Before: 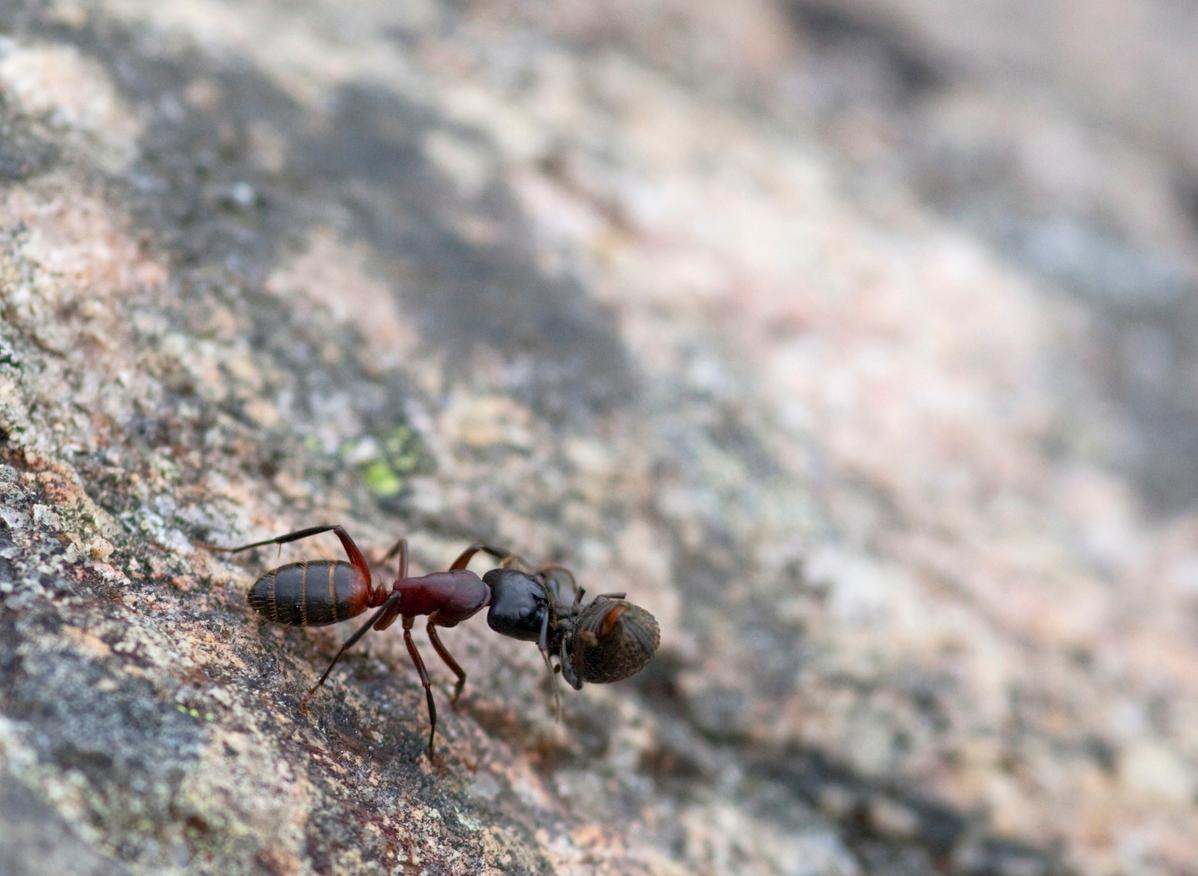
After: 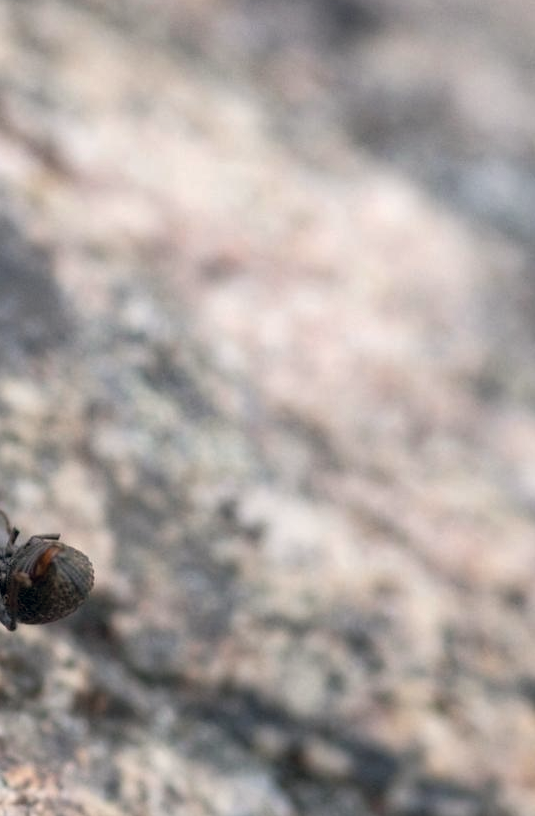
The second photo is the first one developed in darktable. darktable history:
color correction: highlights a* 2.92, highlights b* 5, shadows a* -1.55, shadows b* -4.93, saturation 0.77
crop: left 47.319%, top 6.746%, right 7.956%
shadows and highlights: low approximation 0.01, soften with gaussian
